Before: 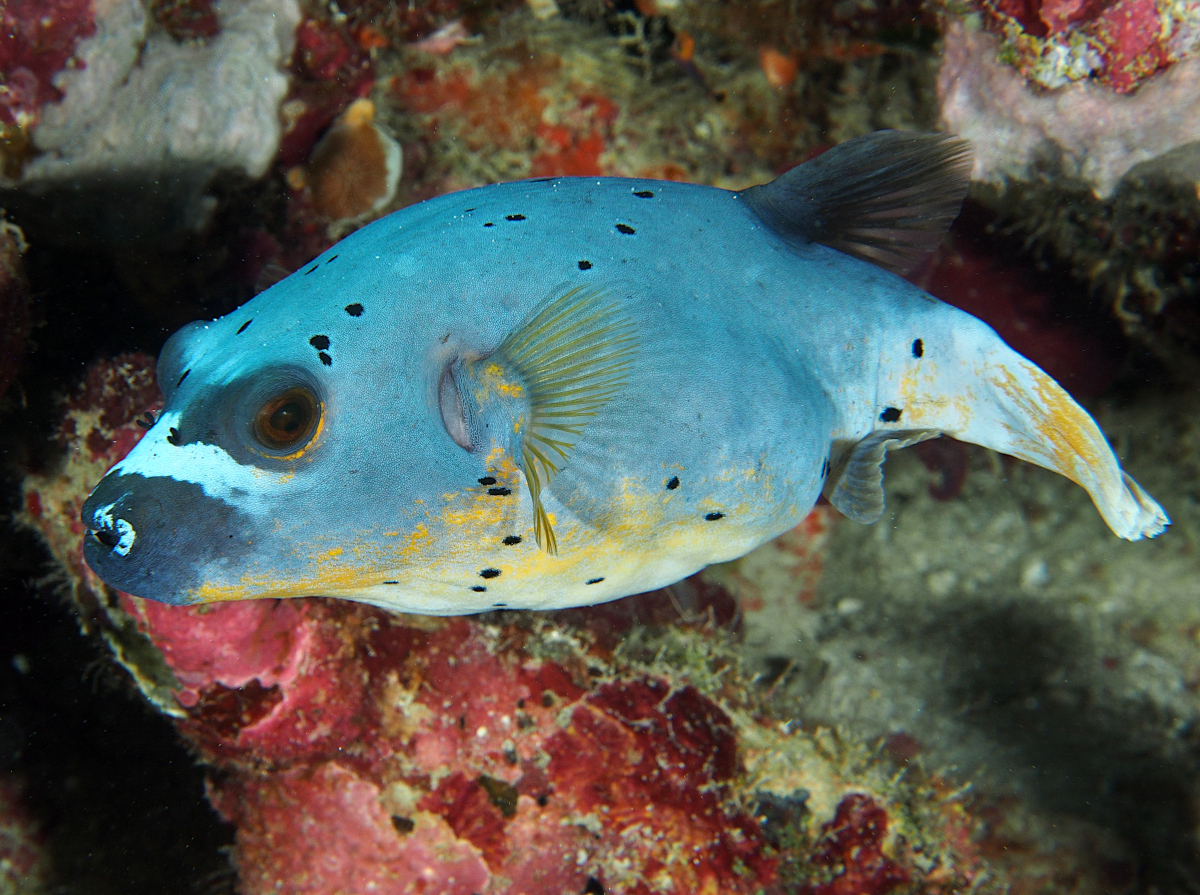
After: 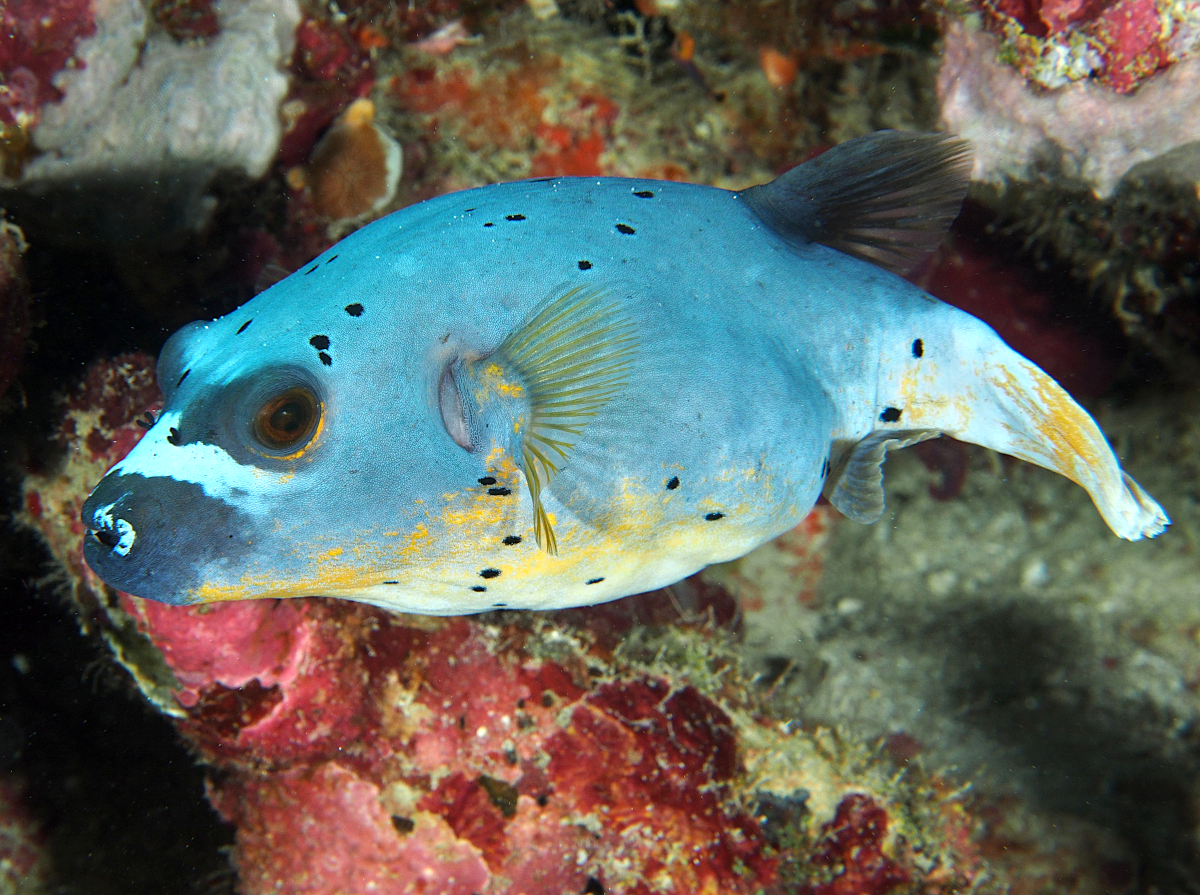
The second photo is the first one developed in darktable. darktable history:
exposure: exposure 0.34 EV, compensate highlight preservation false
